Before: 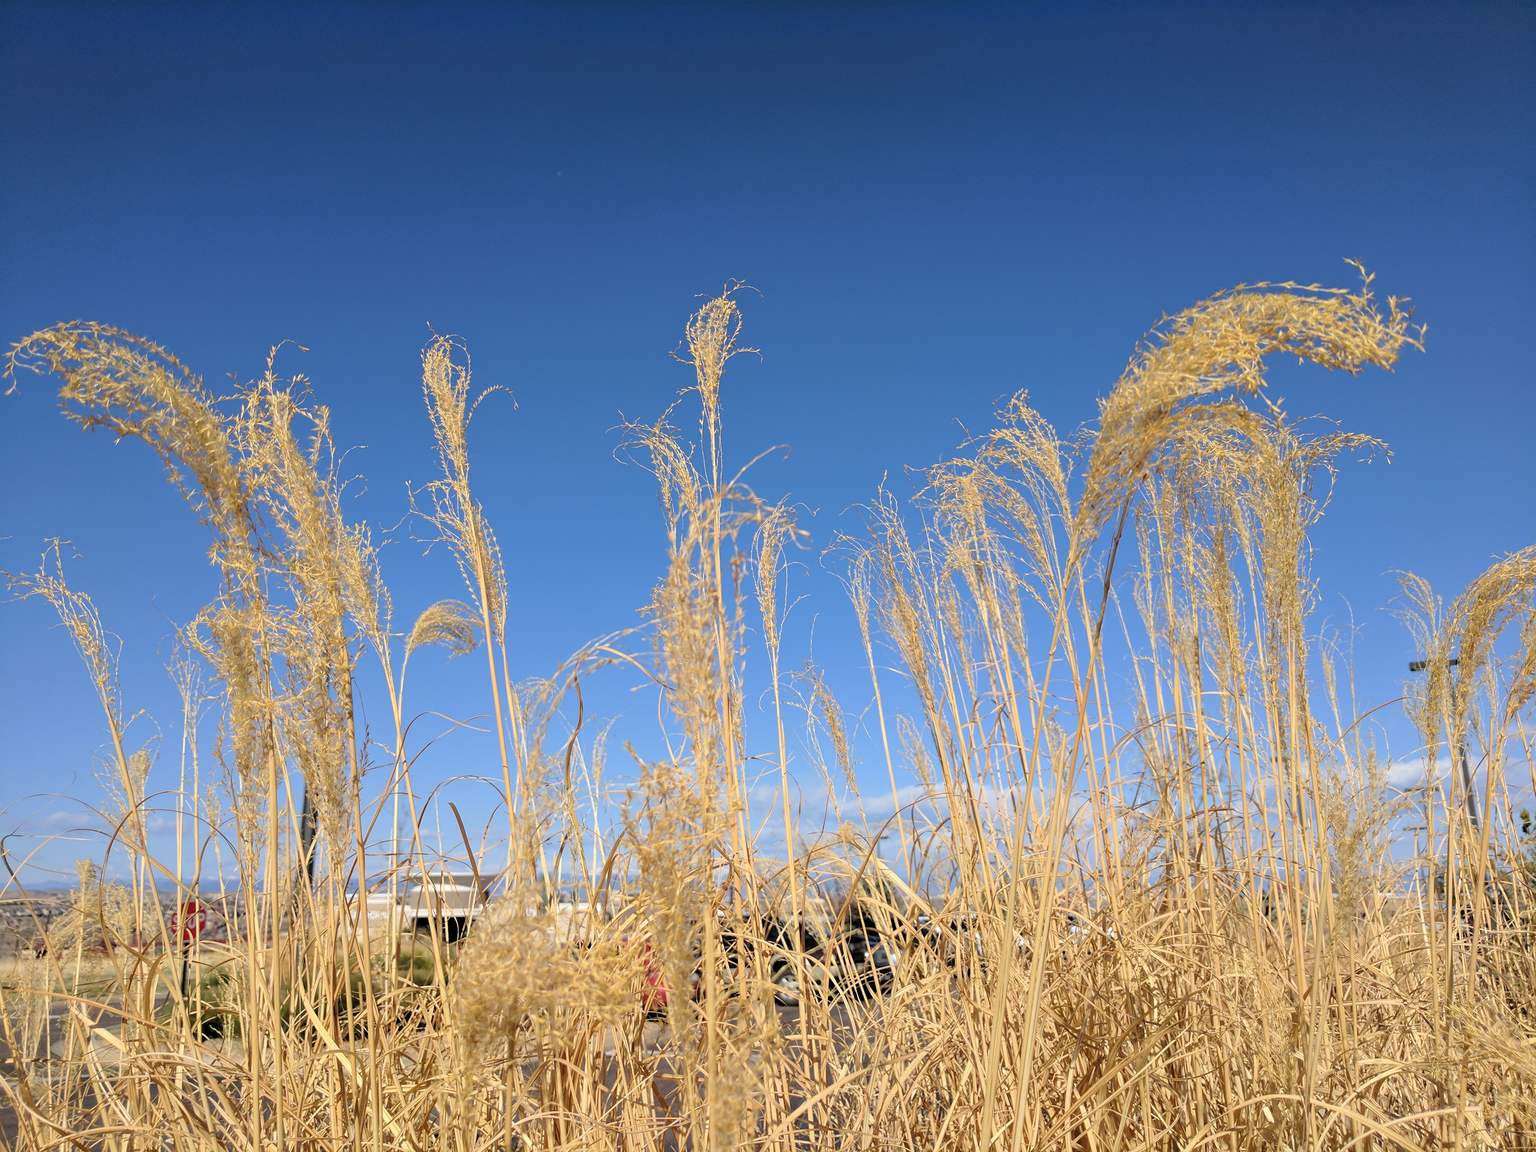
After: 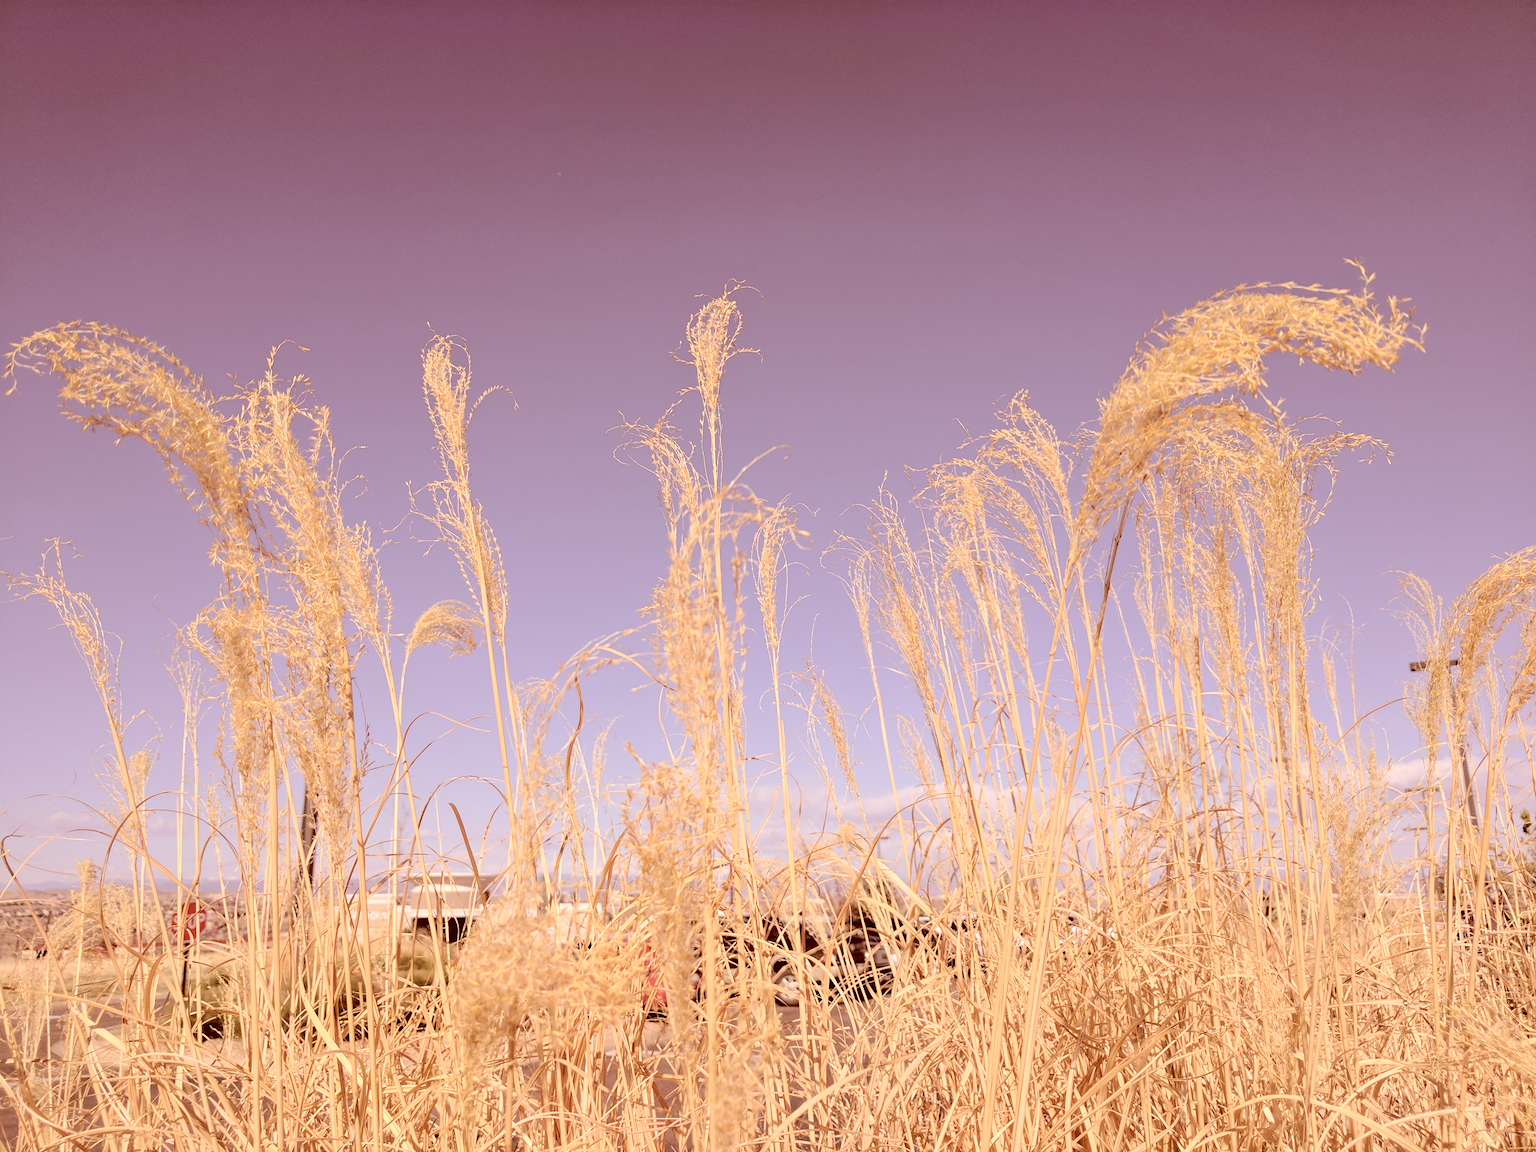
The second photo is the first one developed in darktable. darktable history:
global tonemap: drago (0.7, 100)
color correction: highlights a* 9.03, highlights b* 8.71, shadows a* 40, shadows b* 40, saturation 0.8
exposure: exposure -0.582 EV, compensate highlight preservation false
